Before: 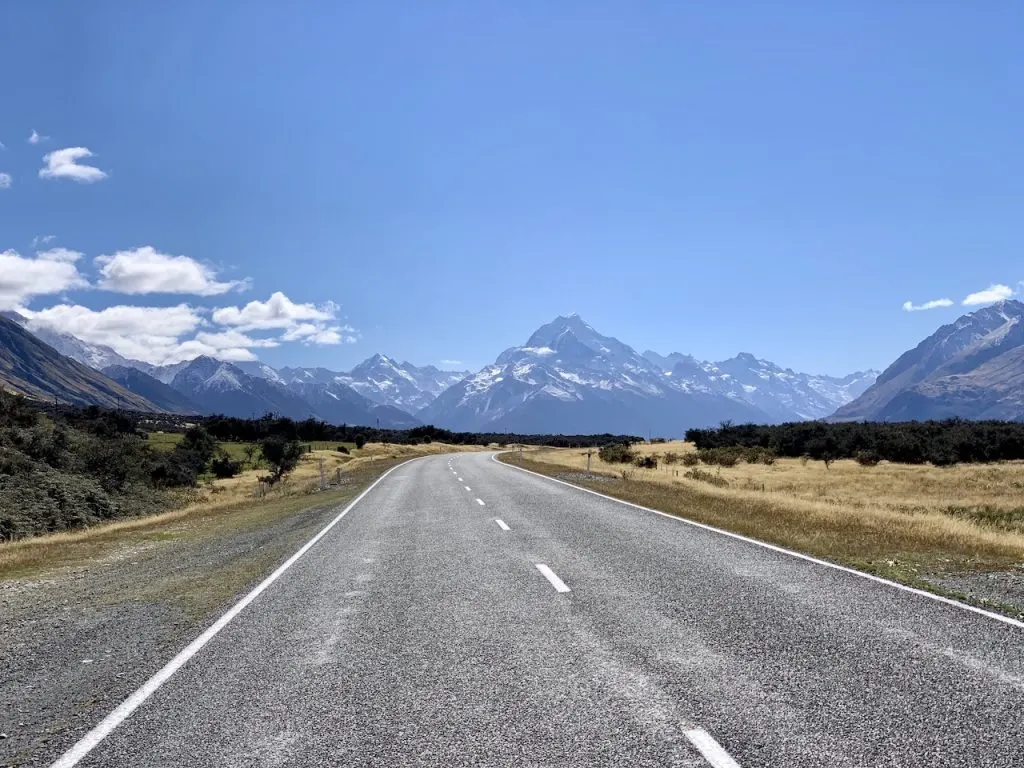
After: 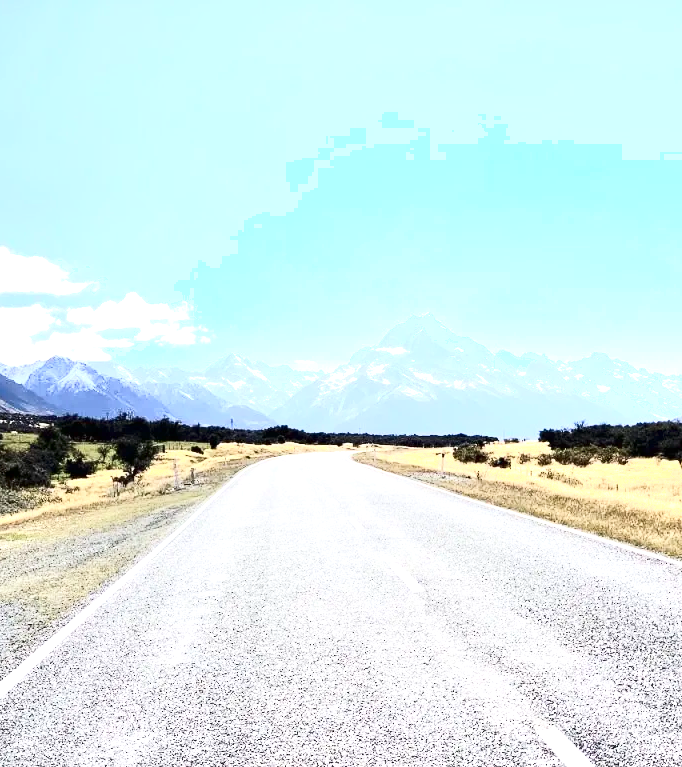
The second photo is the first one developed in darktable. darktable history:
shadows and highlights: shadows 0, highlights 40
contrast brightness saturation: contrast 0.28
exposure: black level correction 0, exposure 1.45 EV, compensate exposure bias true, compensate highlight preservation false
crop and rotate: left 14.292%, right 19.041%
